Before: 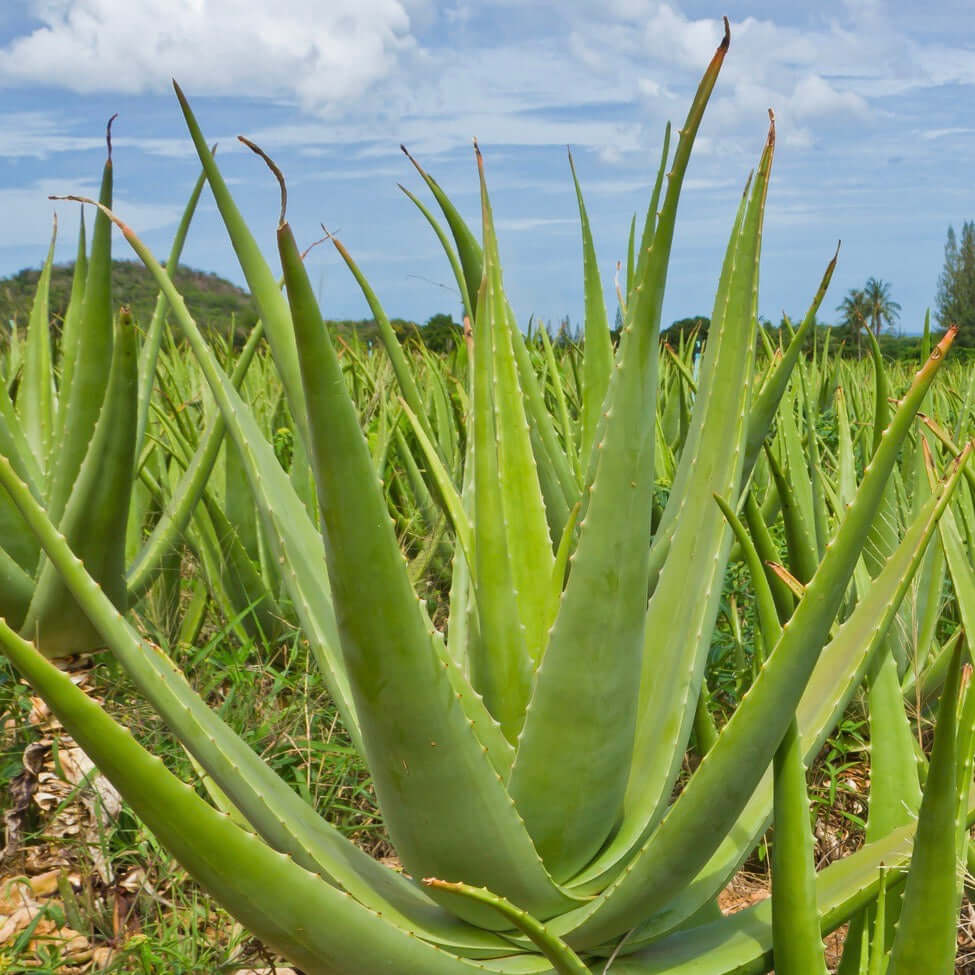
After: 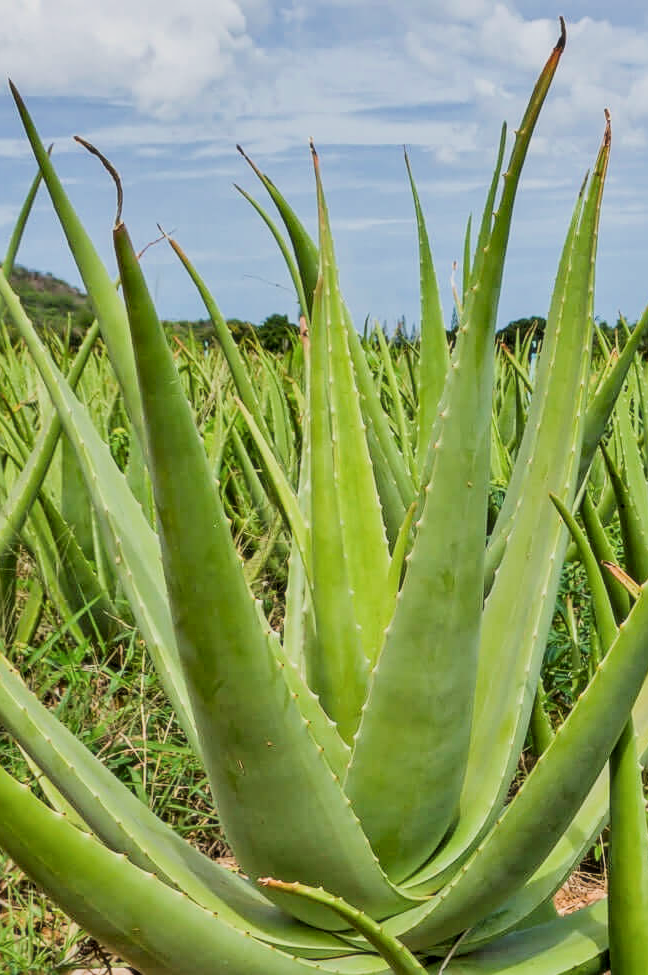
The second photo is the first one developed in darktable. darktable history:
soften: size 10%, saturation 50%, brightness 0.2 EV, mix 10%
exposure: exposure 0.2 EV, compensate highlight preservation false
contrast brightness saturation: contrast 0.1, brightness 0.03, saturation 0.09
sharpen: on, module defaults
filmic rgb: black relative exposure -7.32 EV, white relative exposure 5.09 EV, hardness 3.2
contrast equalizer: octaves 7, y [[0.6 ×6], [0.55 ×6], [0 ×6], [0 ×6], [0 ×6]], mix 0.3
crop: left 16.899%, right 16.556%
local contrast: on, module defaults
